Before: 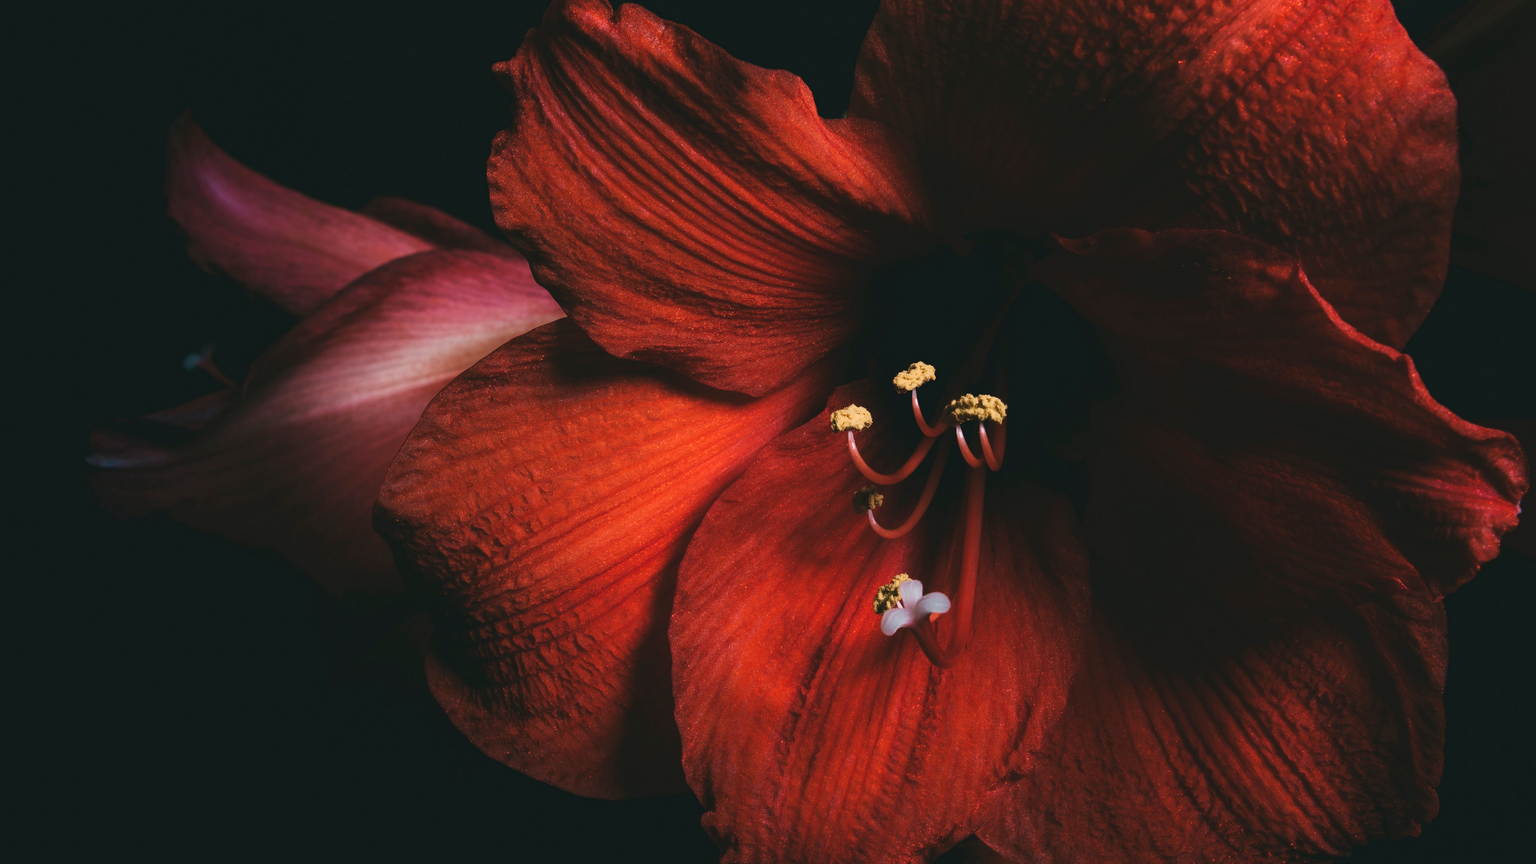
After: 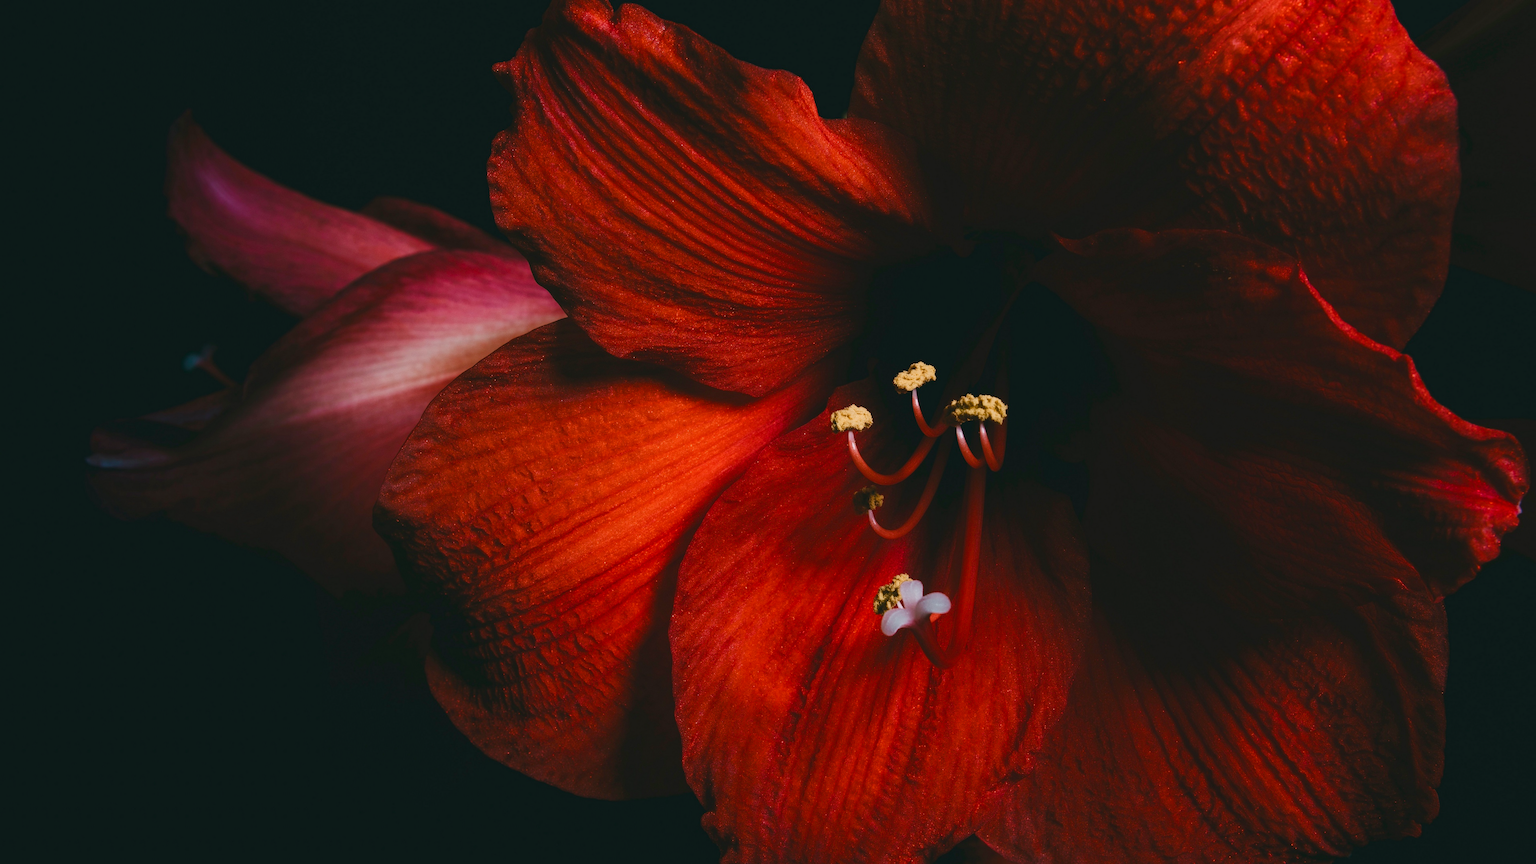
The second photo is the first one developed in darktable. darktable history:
bloom: size 15%, threshold 97%, strength 7%
color balance rgb: perceptual saturation grading › global saturation 20%, perceptual saturation grading › highlights -25%, perceptual saturation grading › shadows 25%
exposure: exposure -0.157 EV, compensate highlight preservation false
